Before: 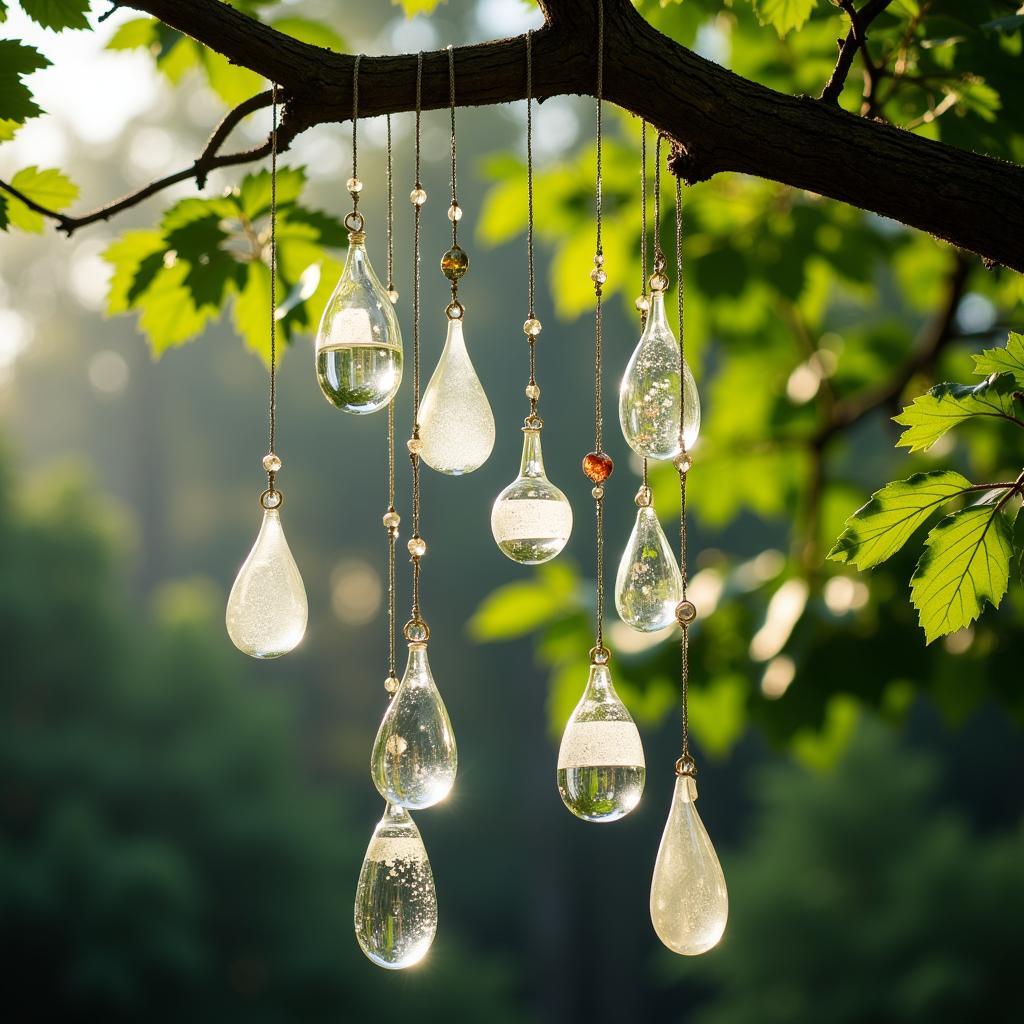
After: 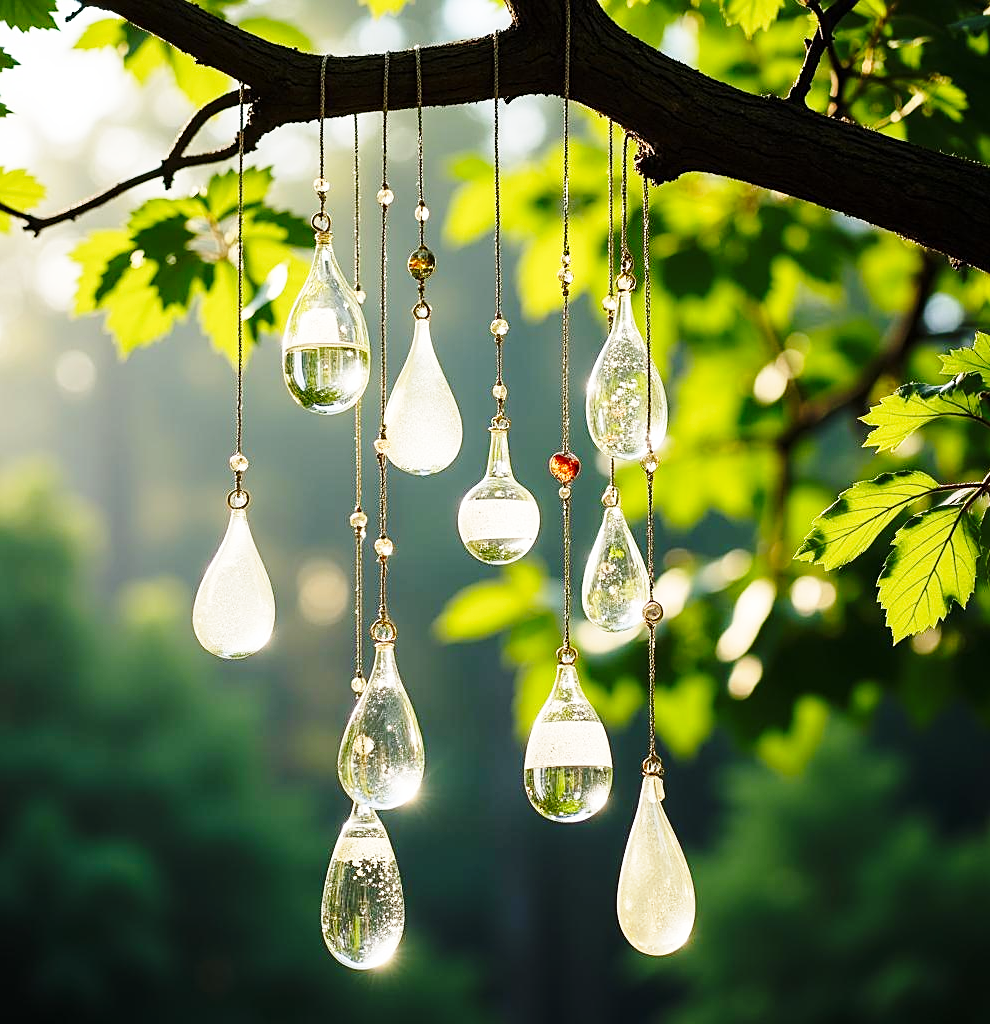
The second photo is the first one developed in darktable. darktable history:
base curve: curves: ch0 [(0, 0) (0.028, 0.03) (0.121, 0.232) (0.46, 0.748) (0.859, 0.968) (1, 1)], preserve colors none
crop and rotate: left 3.238%
sharpen: on, module defaults
